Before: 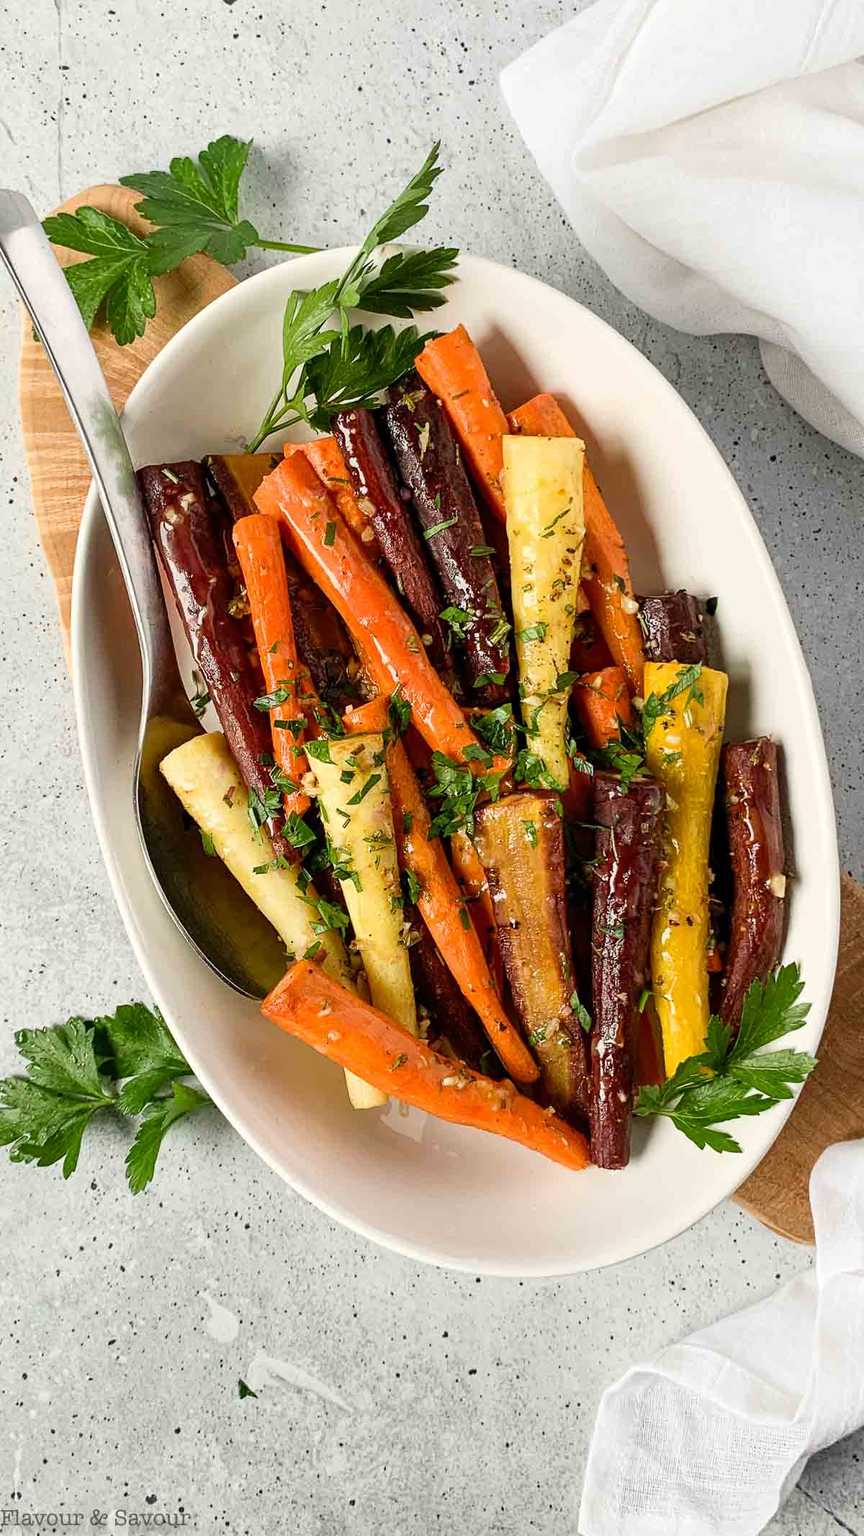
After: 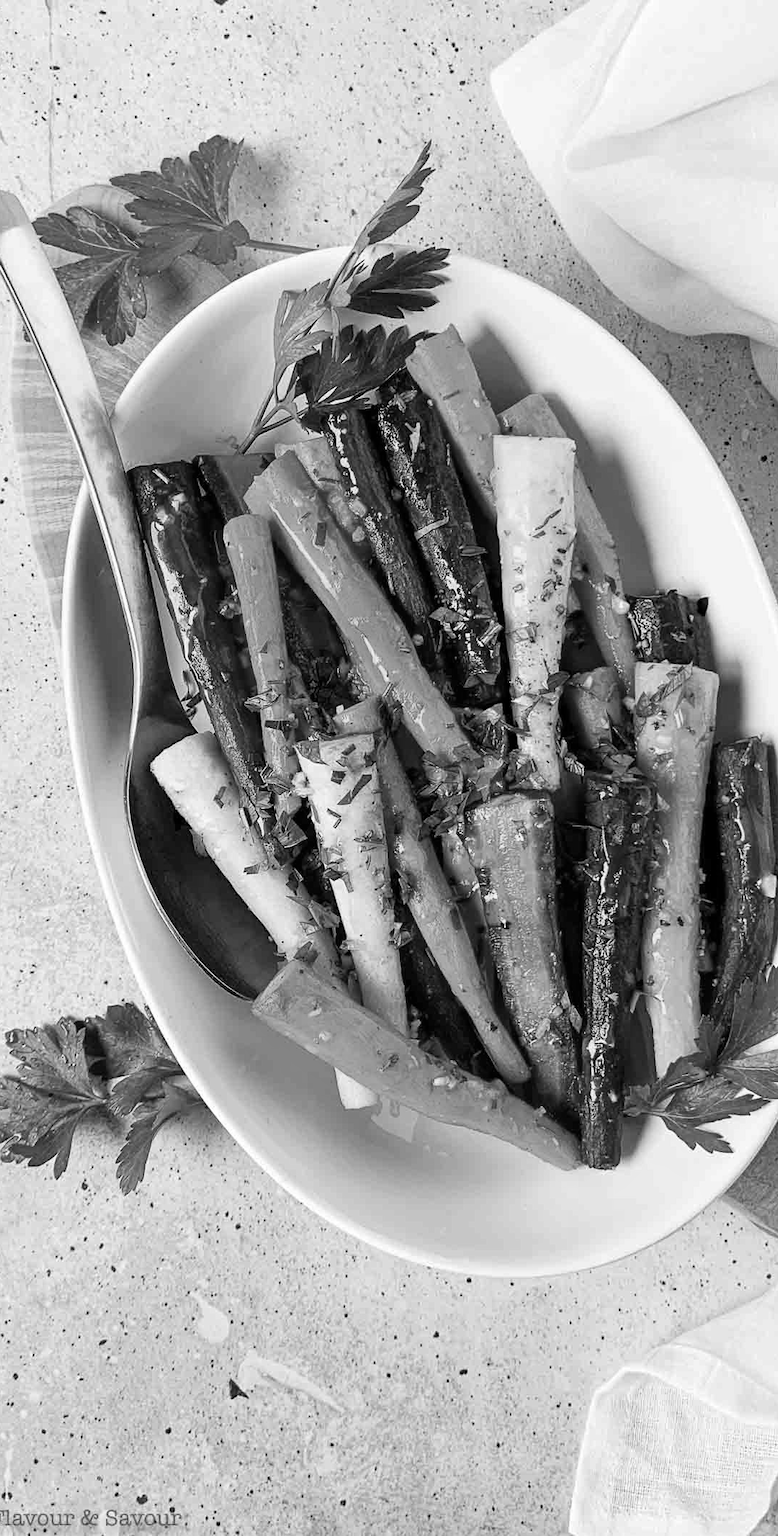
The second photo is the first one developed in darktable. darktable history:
crop and rotate: left 1.088%, right 8.807%
monochrome: on, module defaults
